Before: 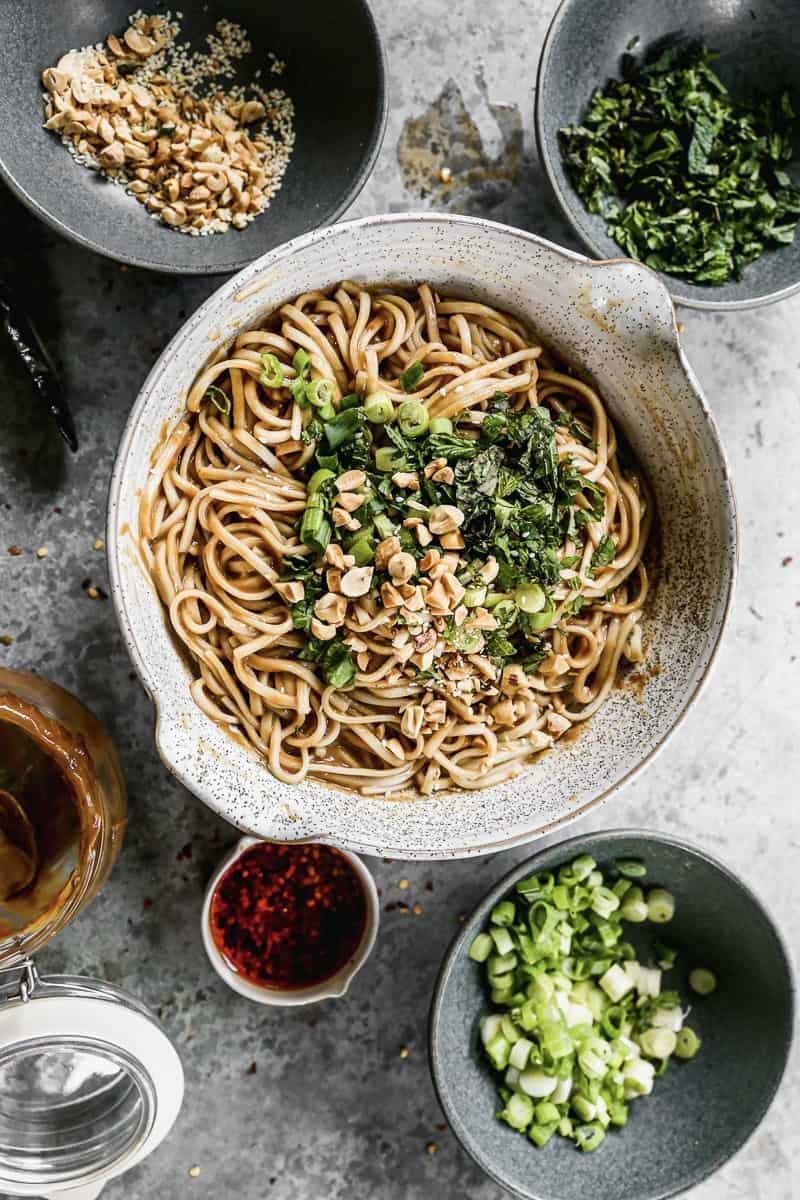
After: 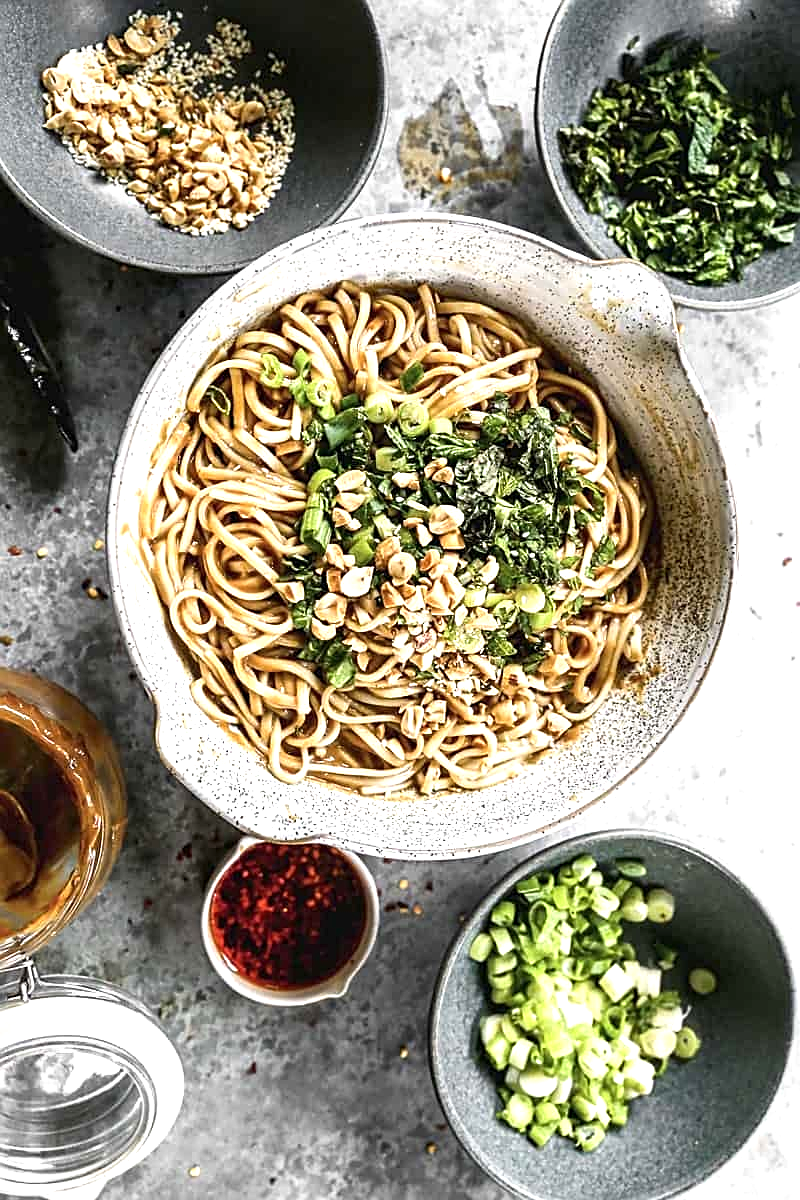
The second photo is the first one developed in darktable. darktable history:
exposure: exposure 0.734 EV, compensate highlight preservation false
sharpen: on, module defaults
